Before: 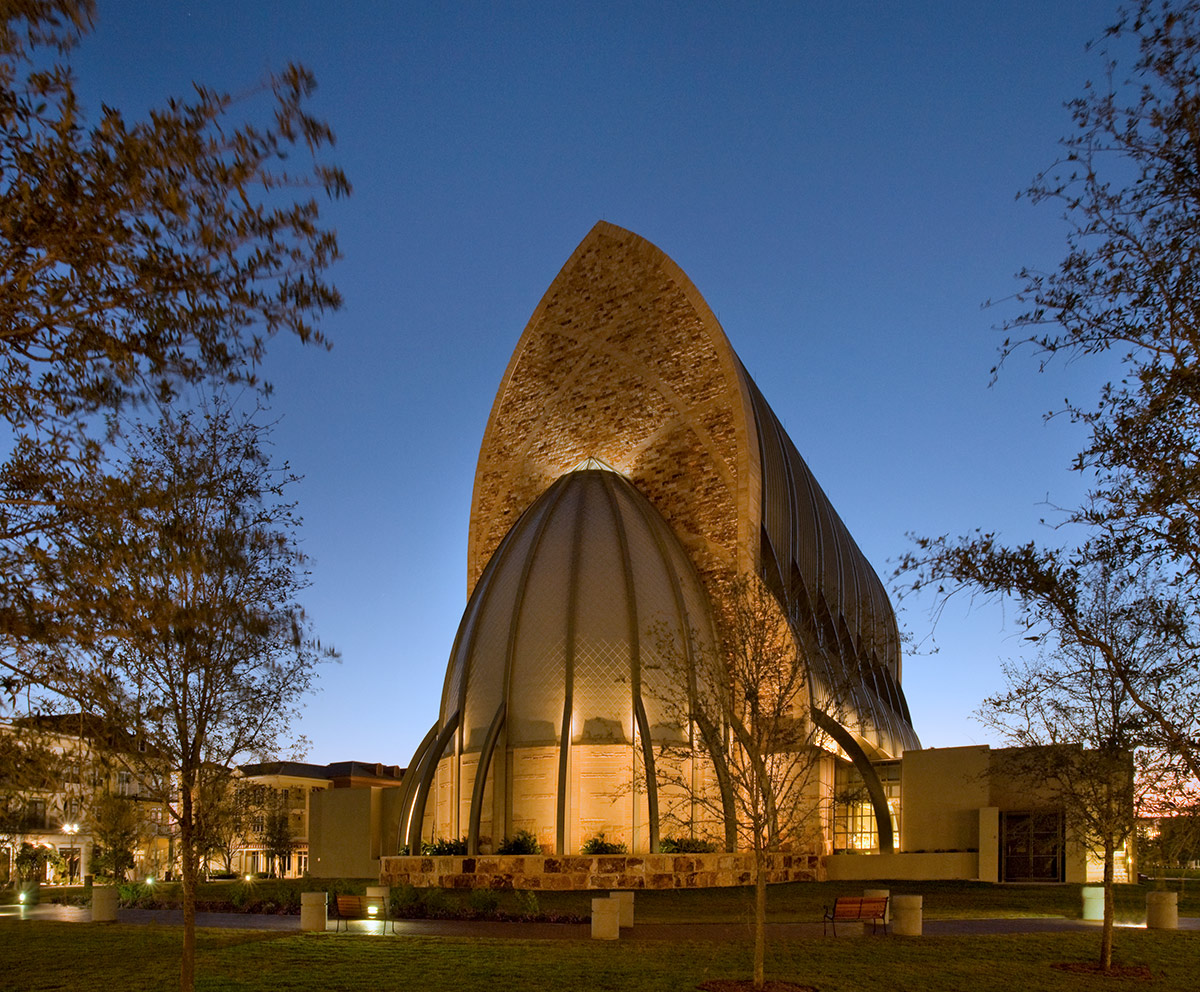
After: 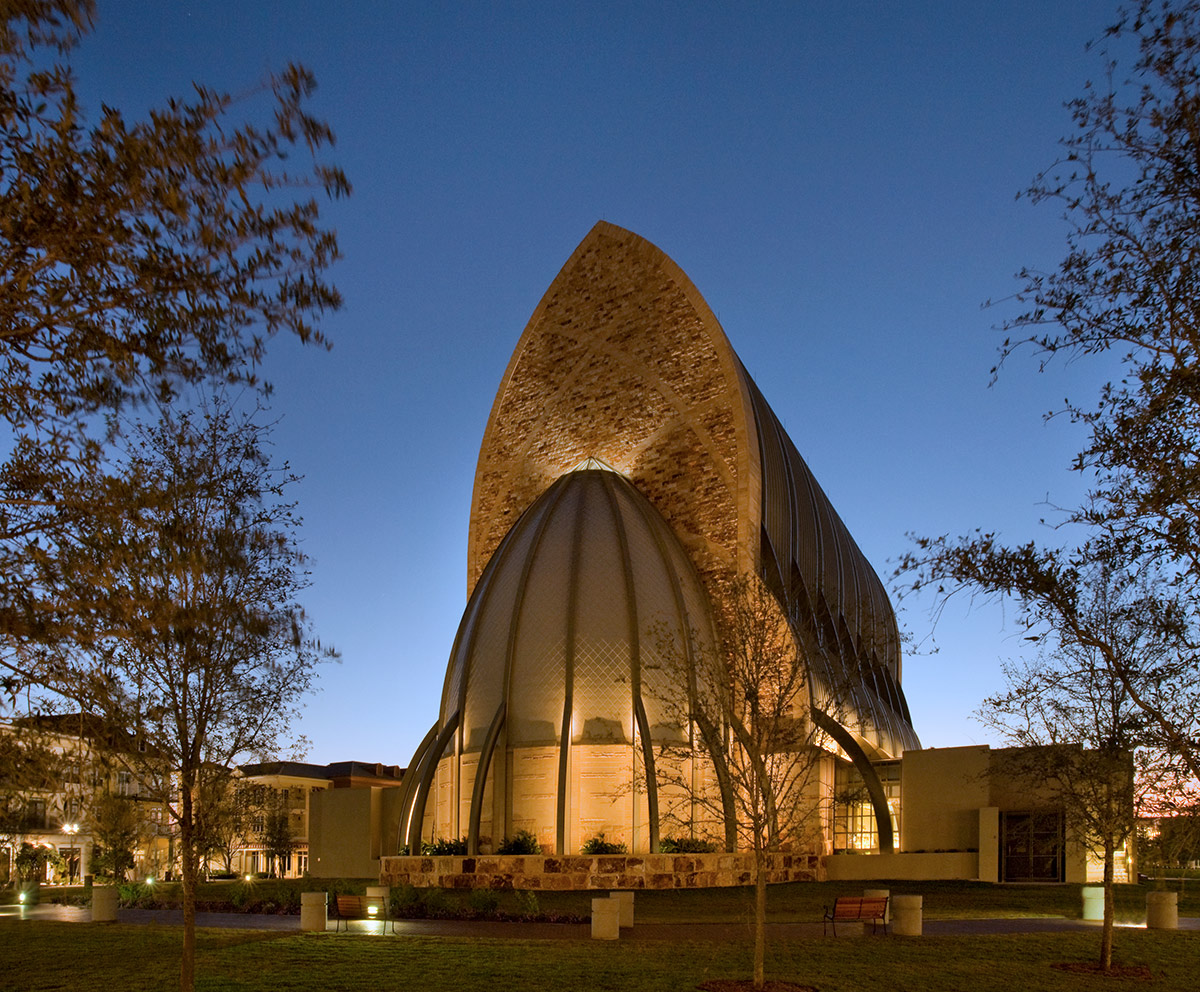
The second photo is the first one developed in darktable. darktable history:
color balance rgb: shadows lift › luminance -9.7%, perceptual saturation grading › global saturation -3.929%, global vibrance 9.486%
